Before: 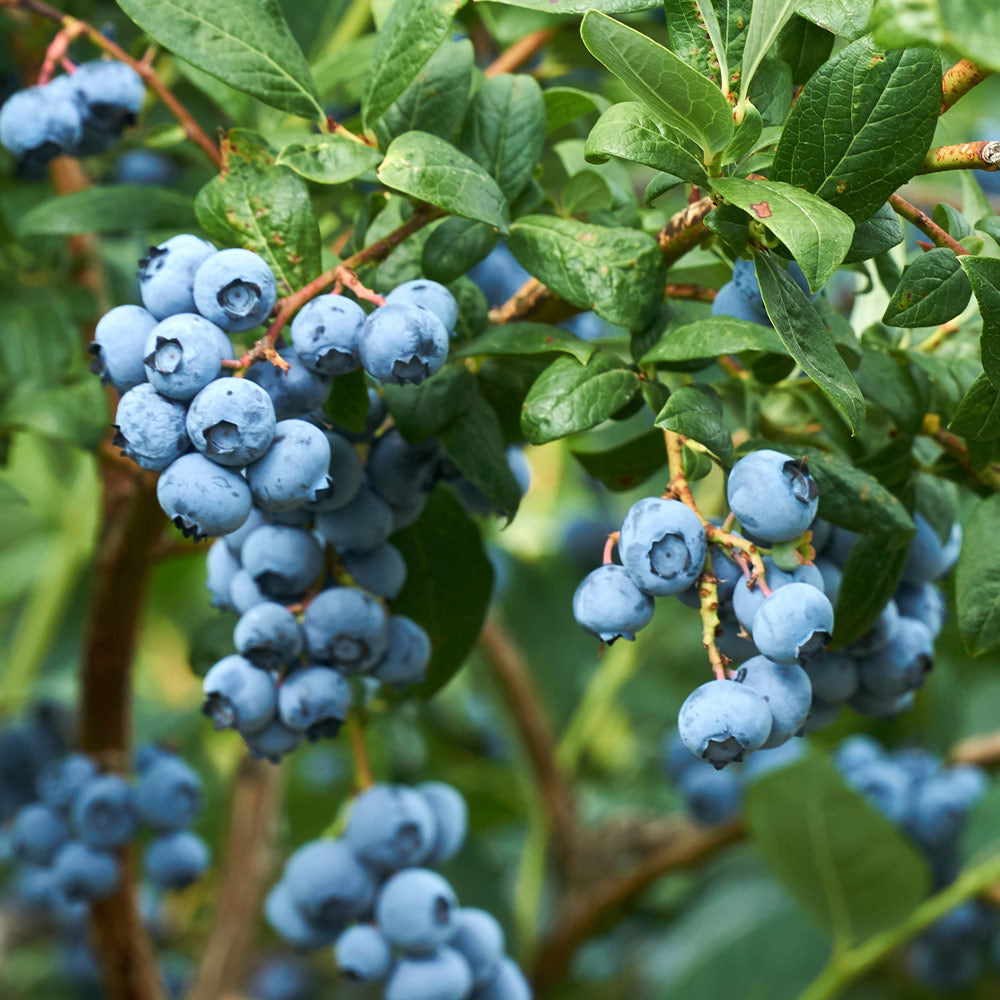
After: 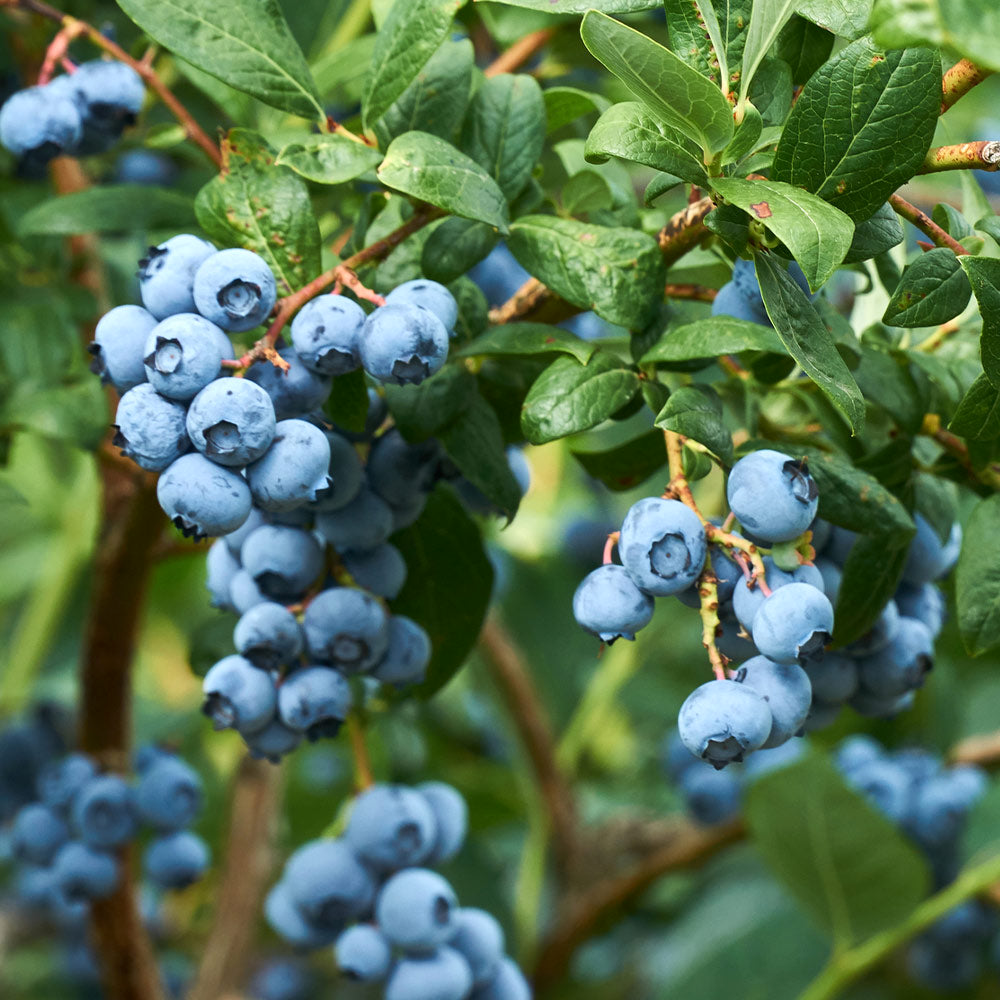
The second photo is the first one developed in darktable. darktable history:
contrast brightness saturation: contrast 0.074
